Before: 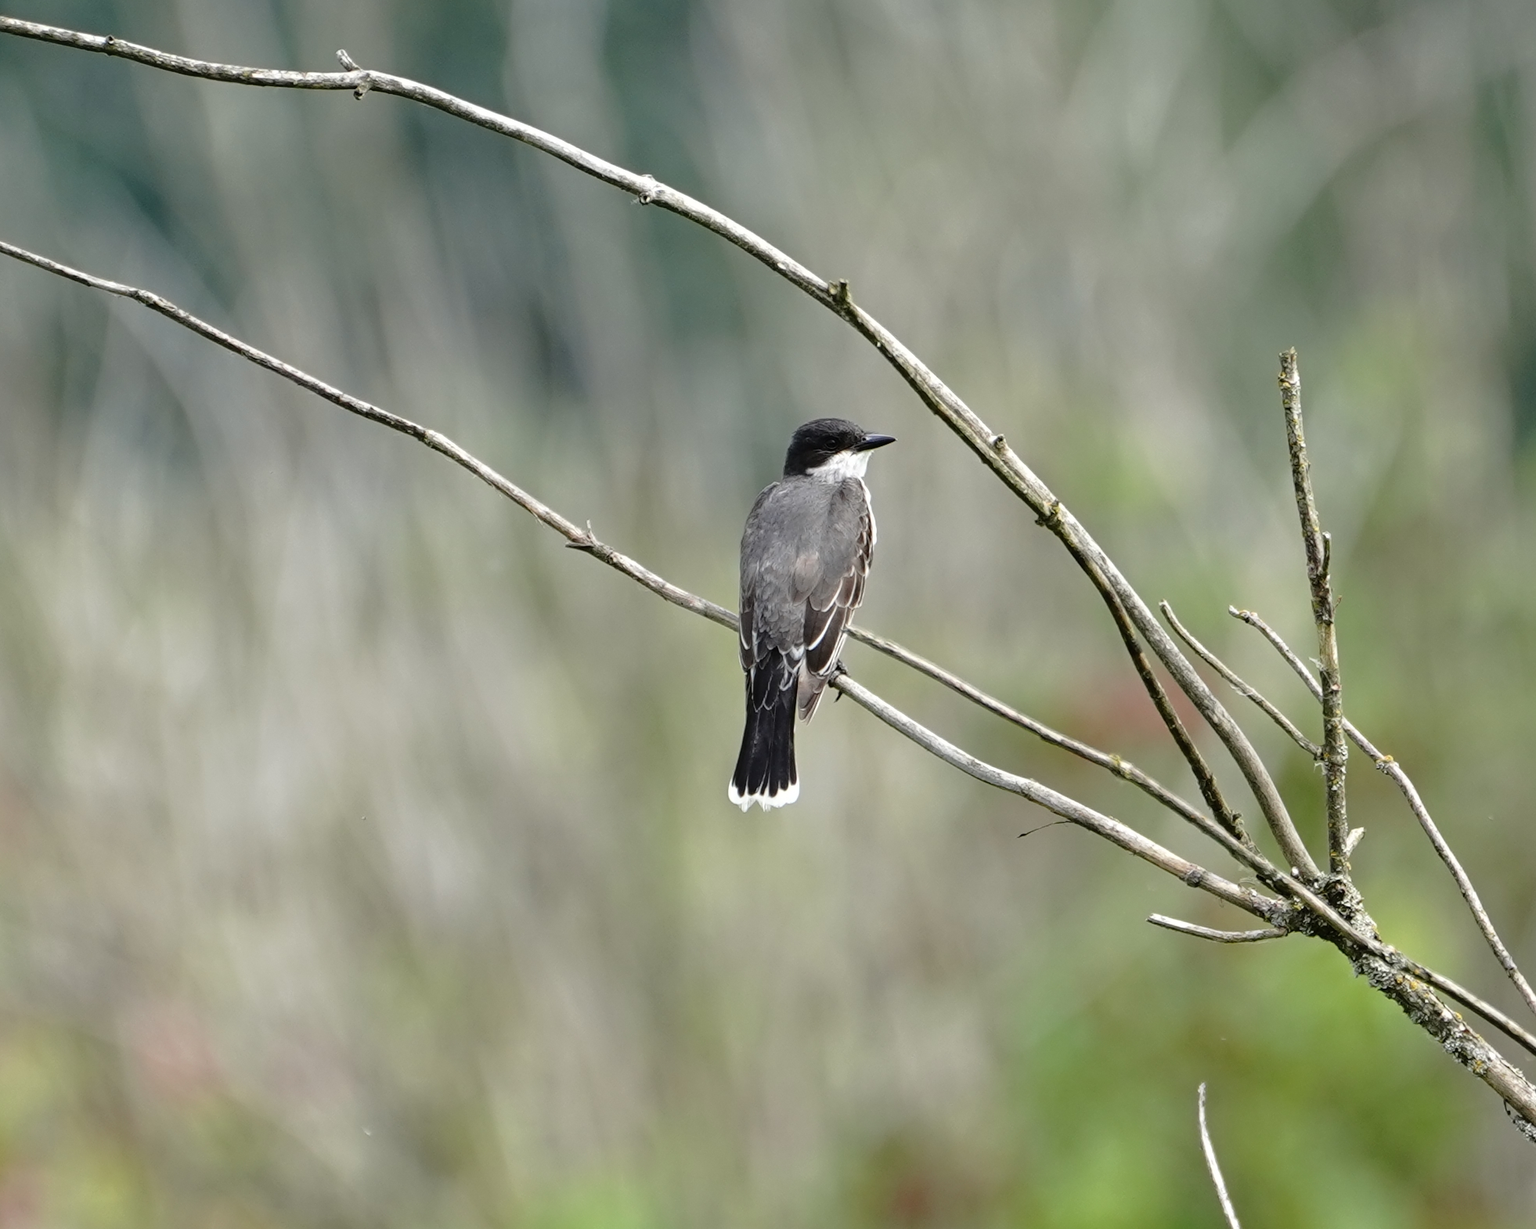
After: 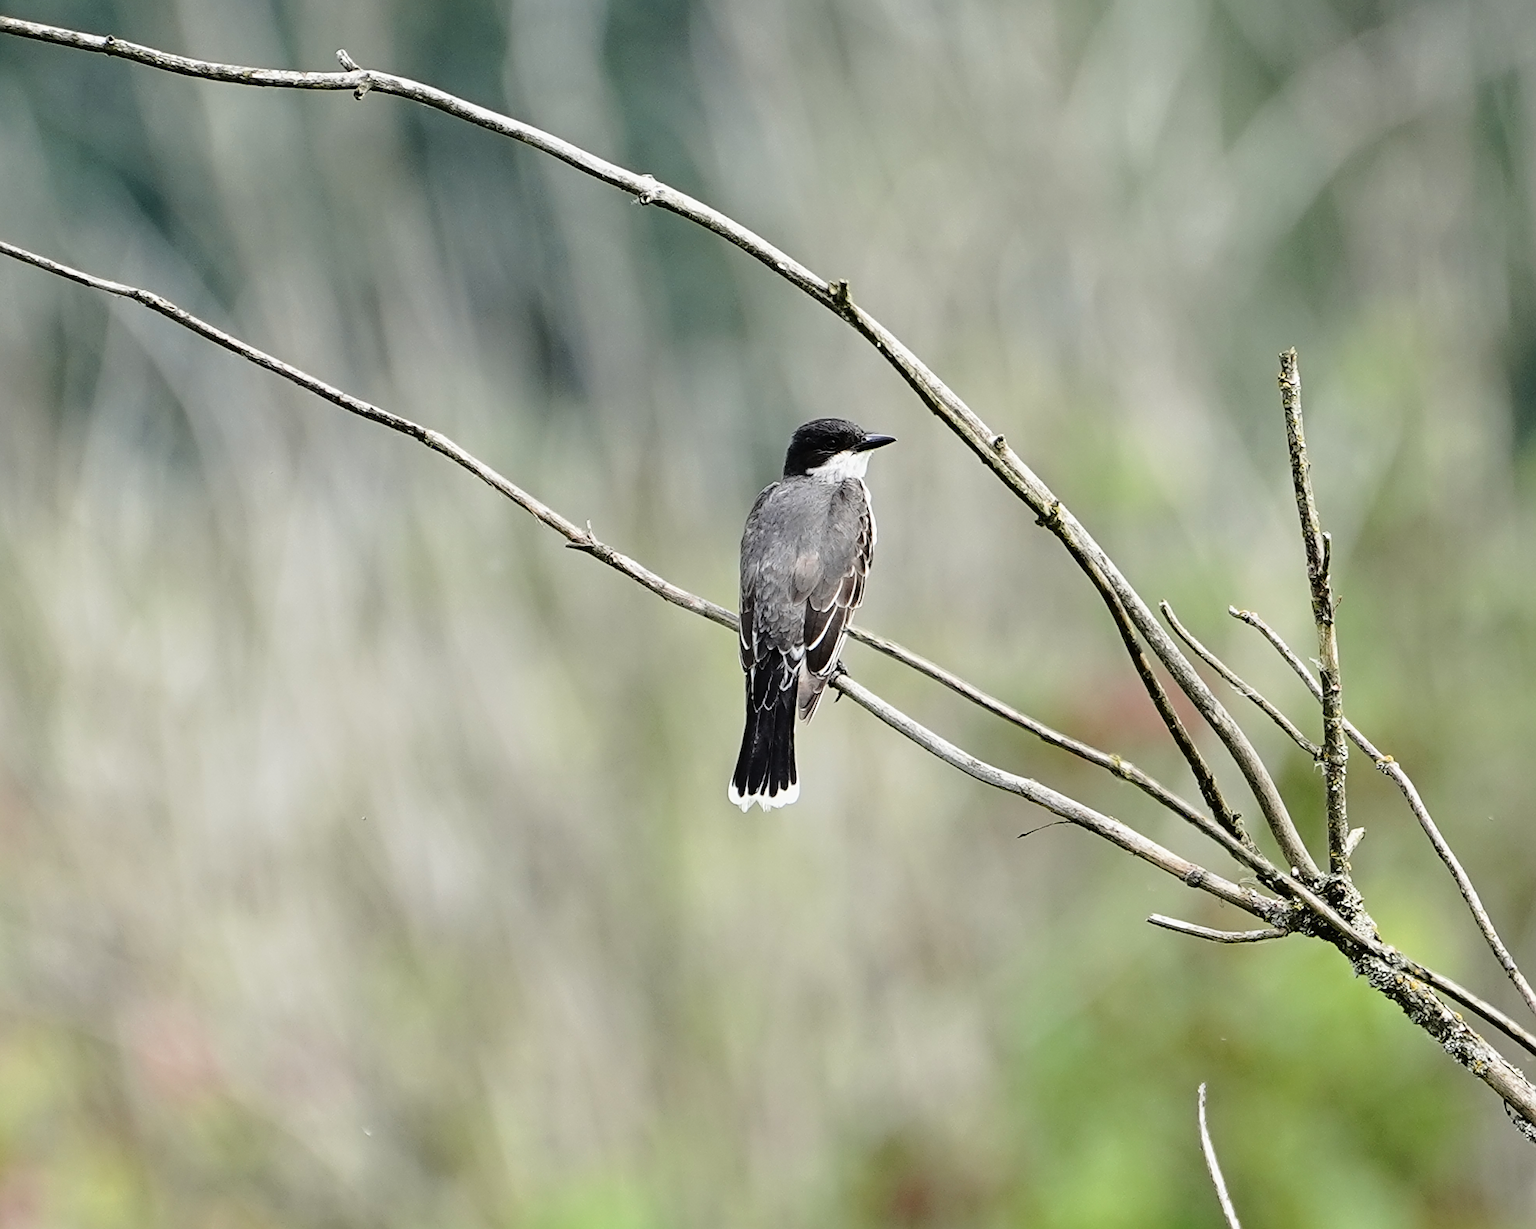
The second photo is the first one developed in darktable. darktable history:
exposure: exposure 0.21 EV, compensate highlight preservation false
sharpen: on, module defaults
filmic rgb: black relative exposure -16 EV, white relative exposure 6.24 EV, hardness 5.12, contrast 1.356, contrast in shadows safe
